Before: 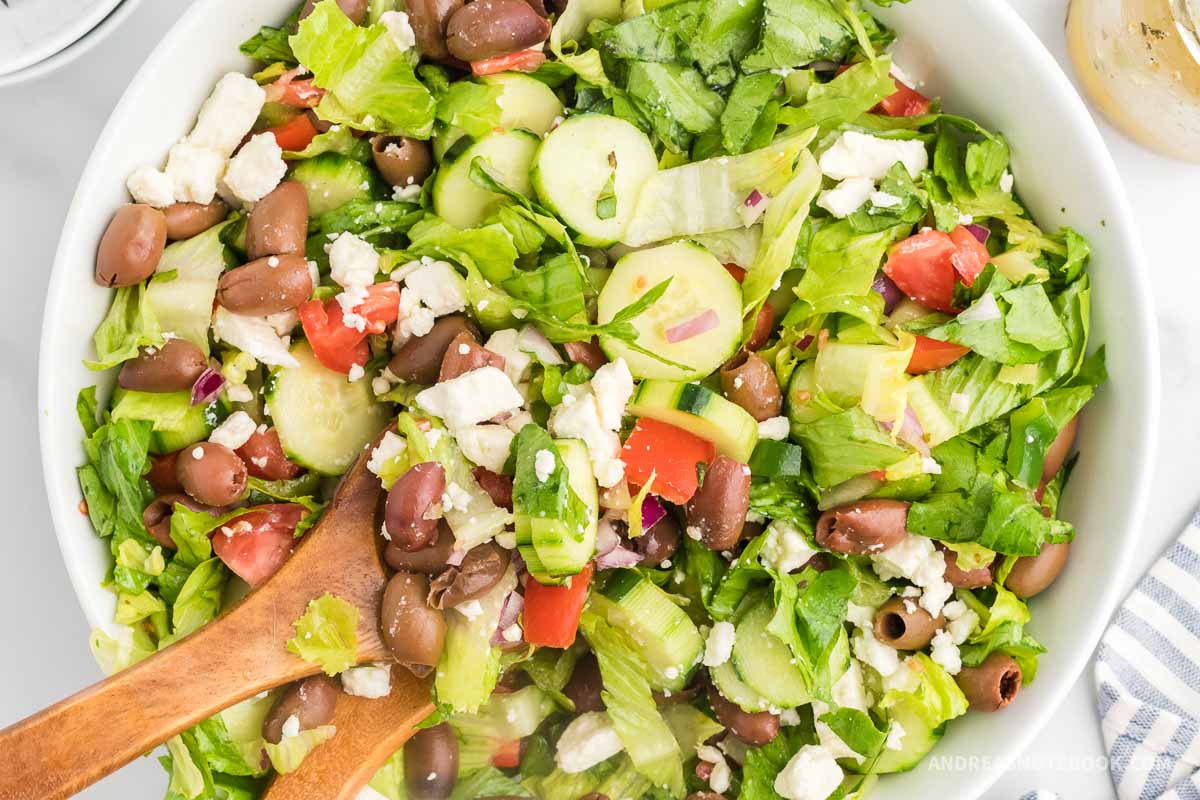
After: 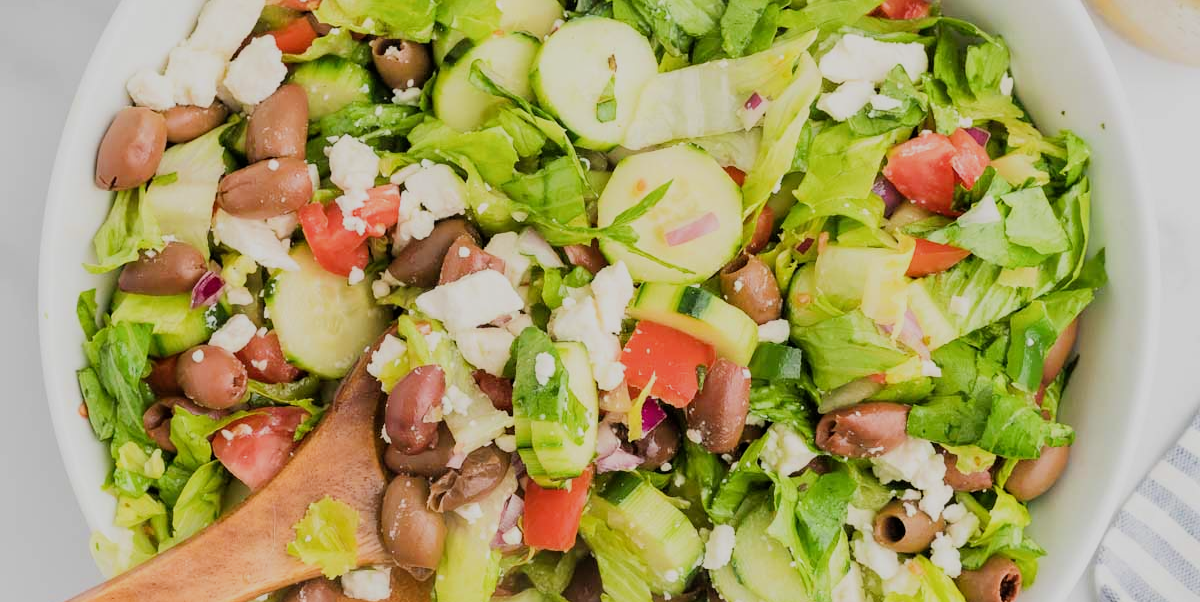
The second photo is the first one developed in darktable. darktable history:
crop and rotate: top 12.141%, bottom 12.562%
filmic rgb: black relative exposure -16 EV, white relative exposure 6.86 EV, hardness 4.69
